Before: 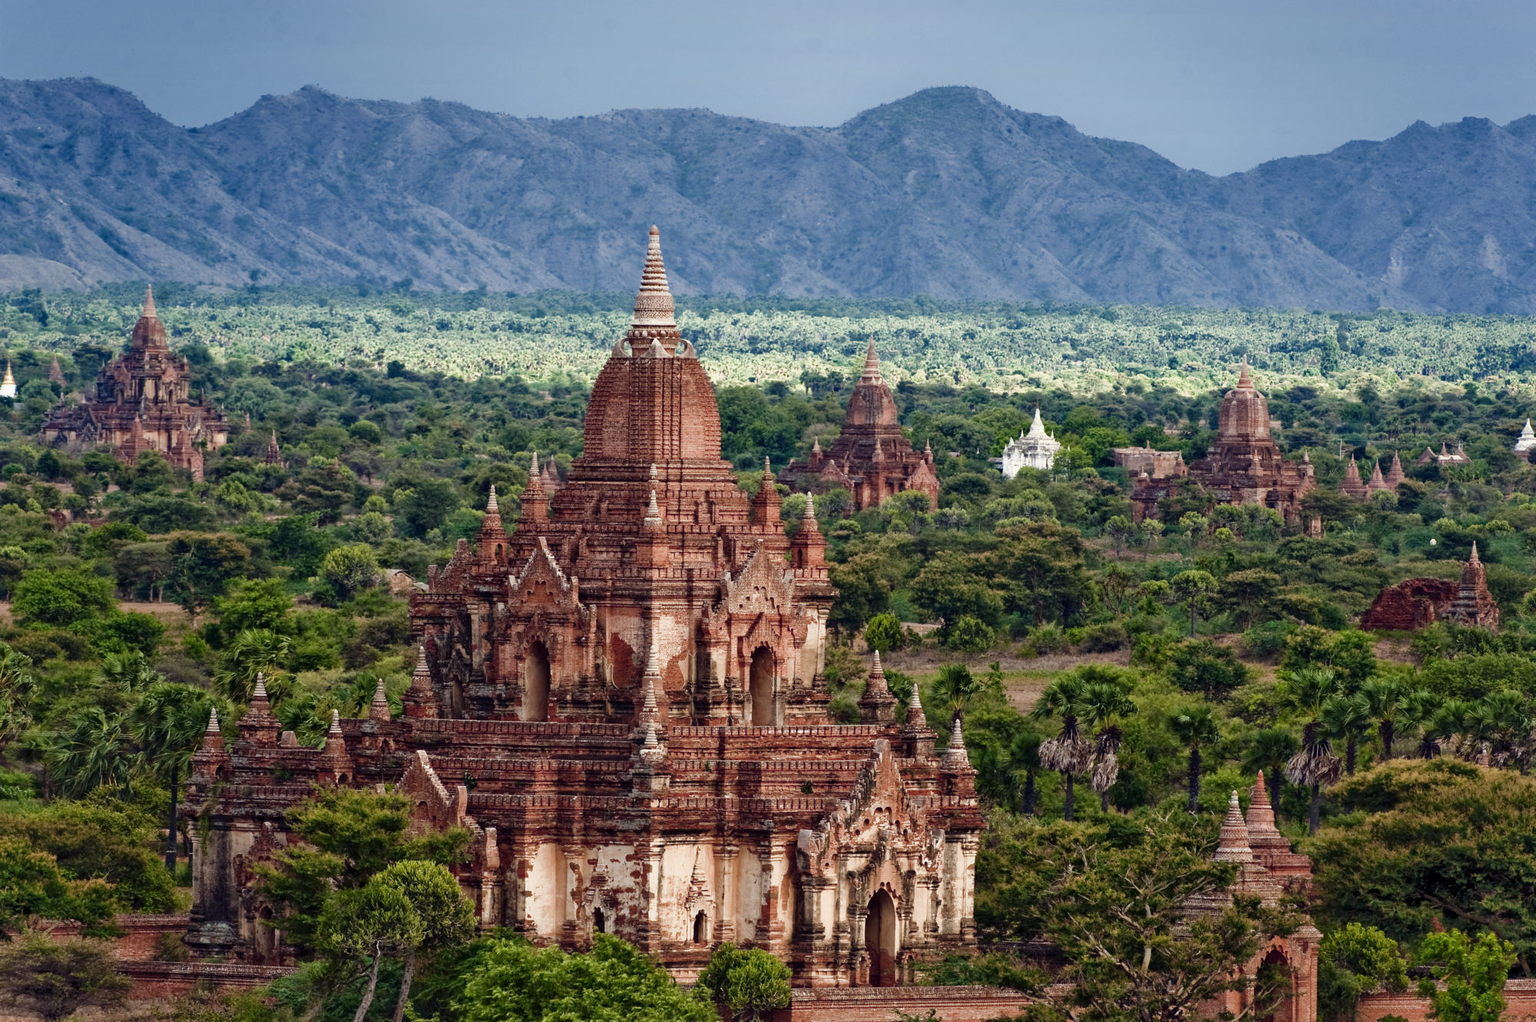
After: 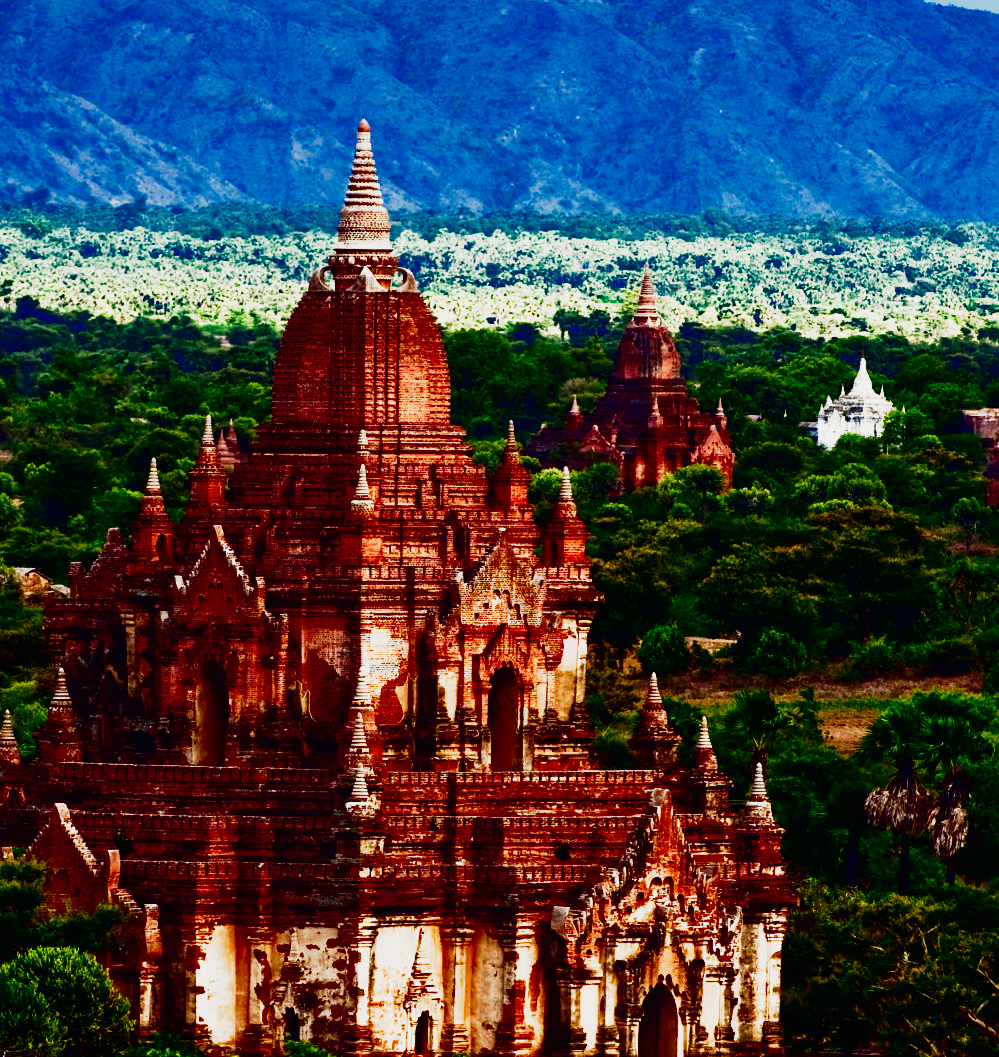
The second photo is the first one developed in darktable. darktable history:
base curve: curves: ch0 [(0, 0) (0.032, 0.037) (0.105, 0.228) (0.435, 0.76) (0.856, 0.983) (1, 1)], preserve colors none
crop and rotate: angle 0.014°, left 24.393%, top 13.072%, right 25.591%, bottom 7.425%
tone curve: curves: ch0 [(0, 0.008) (0.081, 0.044) (0.177, 0.123) (0.283, 0.253) (0.427, 0.441) (0.495, 0.524) (0.661, 0.756) (0.796, 0.859) (1, 0.951)]; ch1 [(0, 0) (0.161, 0.092) (0.35, 0.33) (0.392, 0.392) (0.427, 0.426) (0.479, 0.472) (0.505, 0.5) (0.521, 0.519) (0.567, 0.556) (0.583, 0.588) (0.625, 0.627) (0.678, 0.733) (1, 1)]; ch2 [(0, 0) (0.346, 0.362) (0.404, 0.427) (0.502, 0.499) (0.523, 0.522) (0.544, 0.561) (0.58, 0.59) (0.629, 0.642) (0.717, 0.678) (1, 1)], preserve colors none
contrast brightness saturation: brightness -0.987, saturation 0.998
